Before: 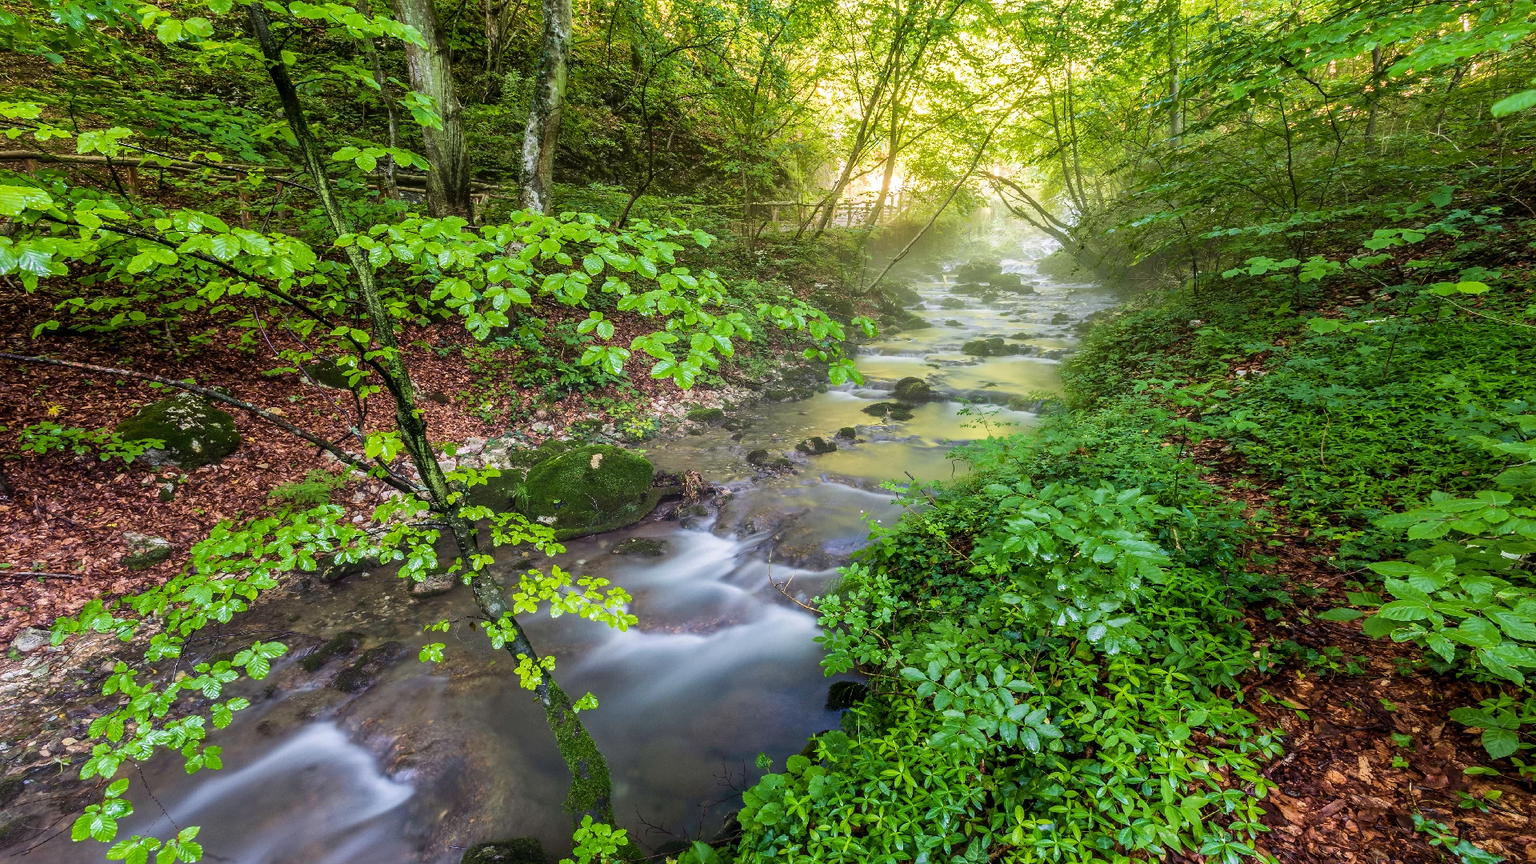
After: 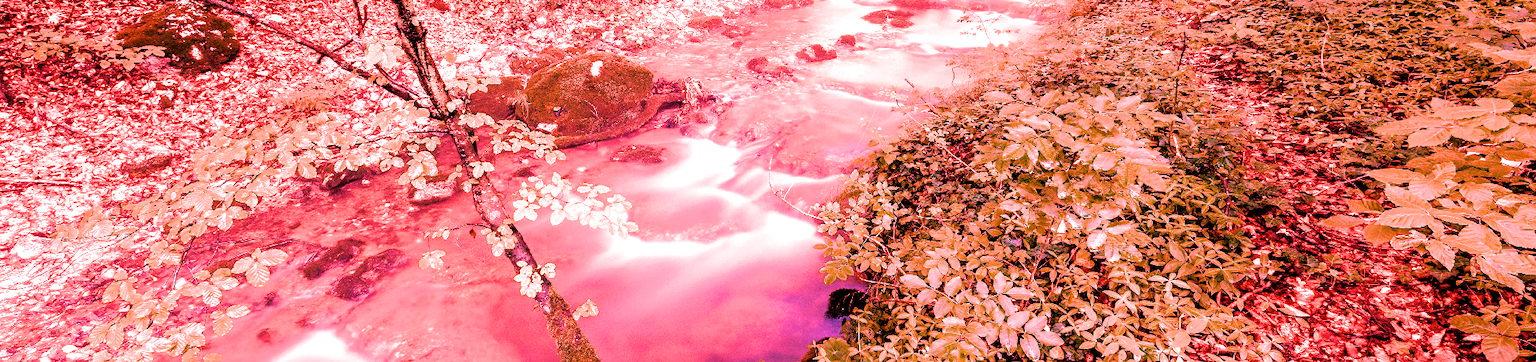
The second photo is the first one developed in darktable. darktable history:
white balance: red 4.26, blue 1.802
crop: top 45.551%, bottom 12.262%
filmic rgb: black relative exposure -5 EV, hardness 2.88, contrast 1.1
